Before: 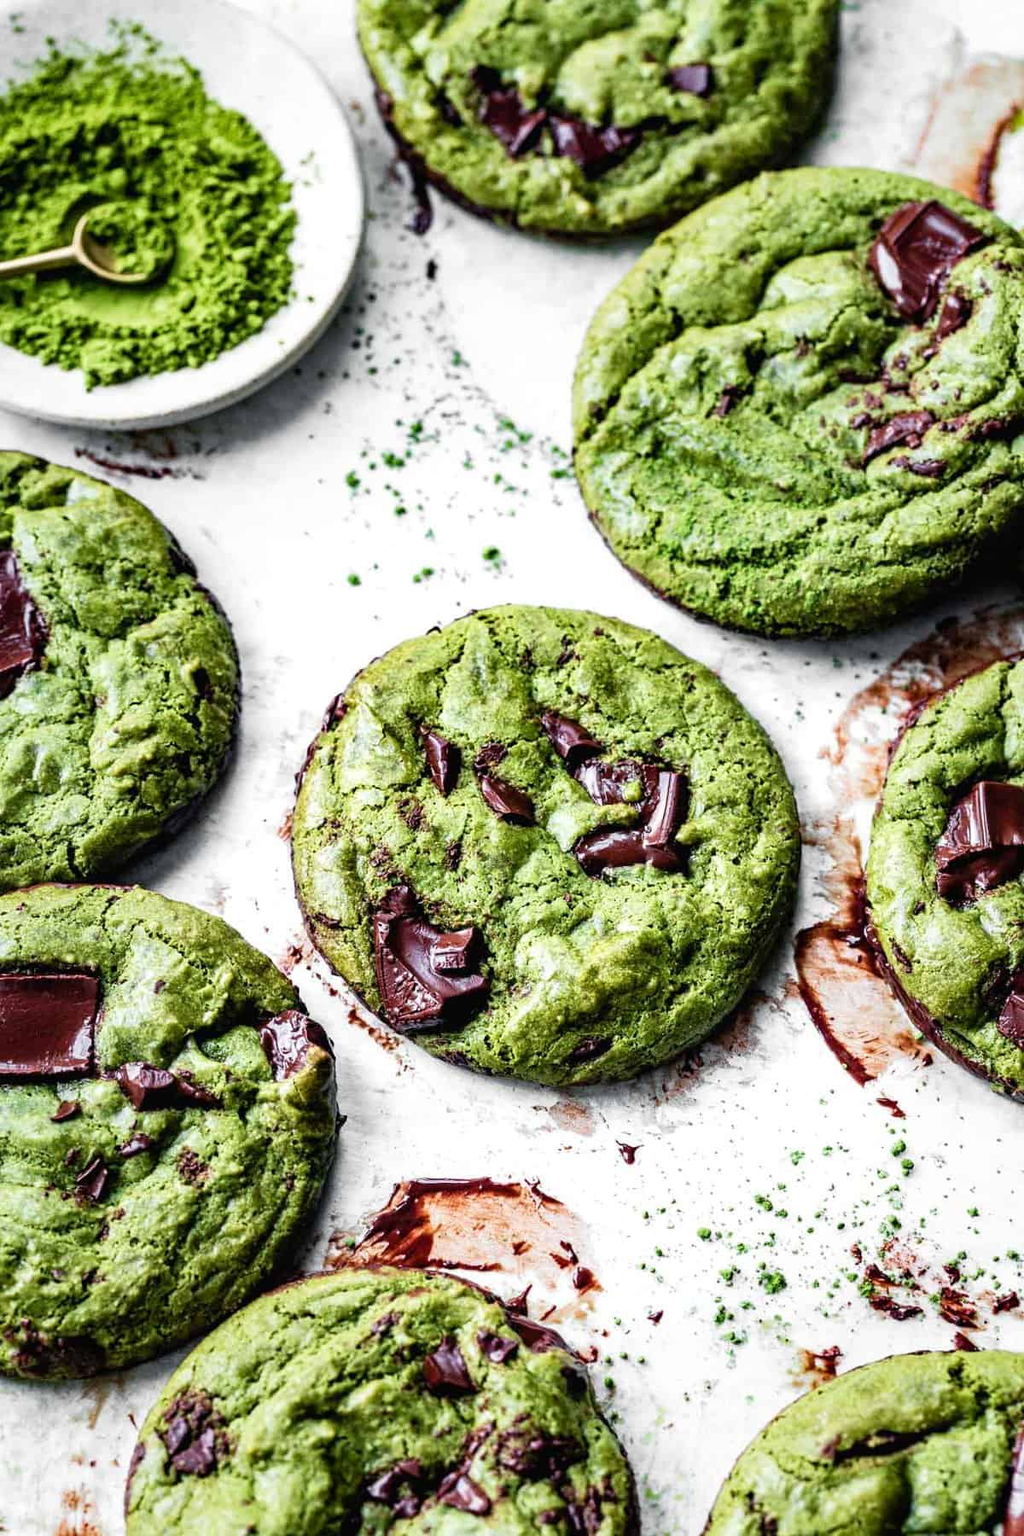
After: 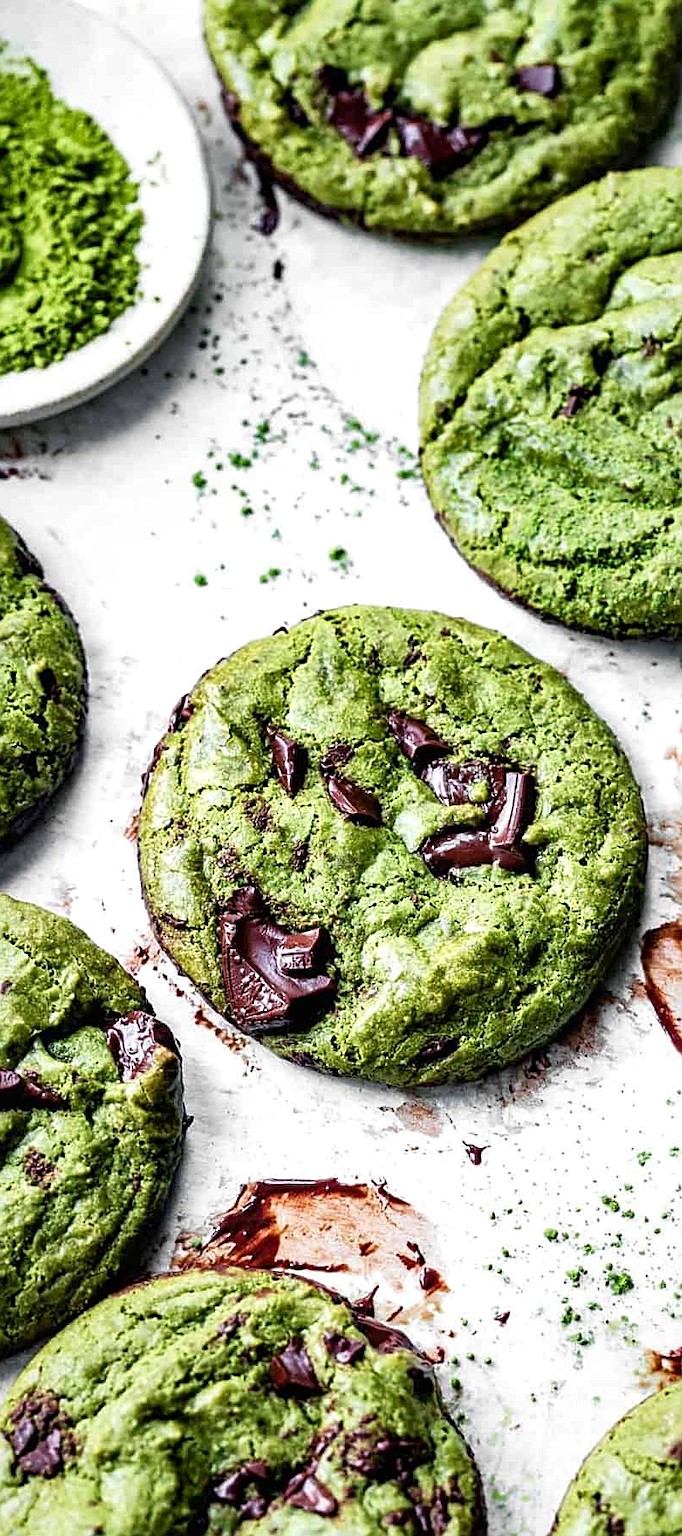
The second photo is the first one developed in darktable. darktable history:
local contrast: mode bilateral grid, contrast 20, coarseness 50, detail 120%, midtone range 0.2
crop and rotate: left 15.055%, right 18.278%
sharpen: on, module defaults
